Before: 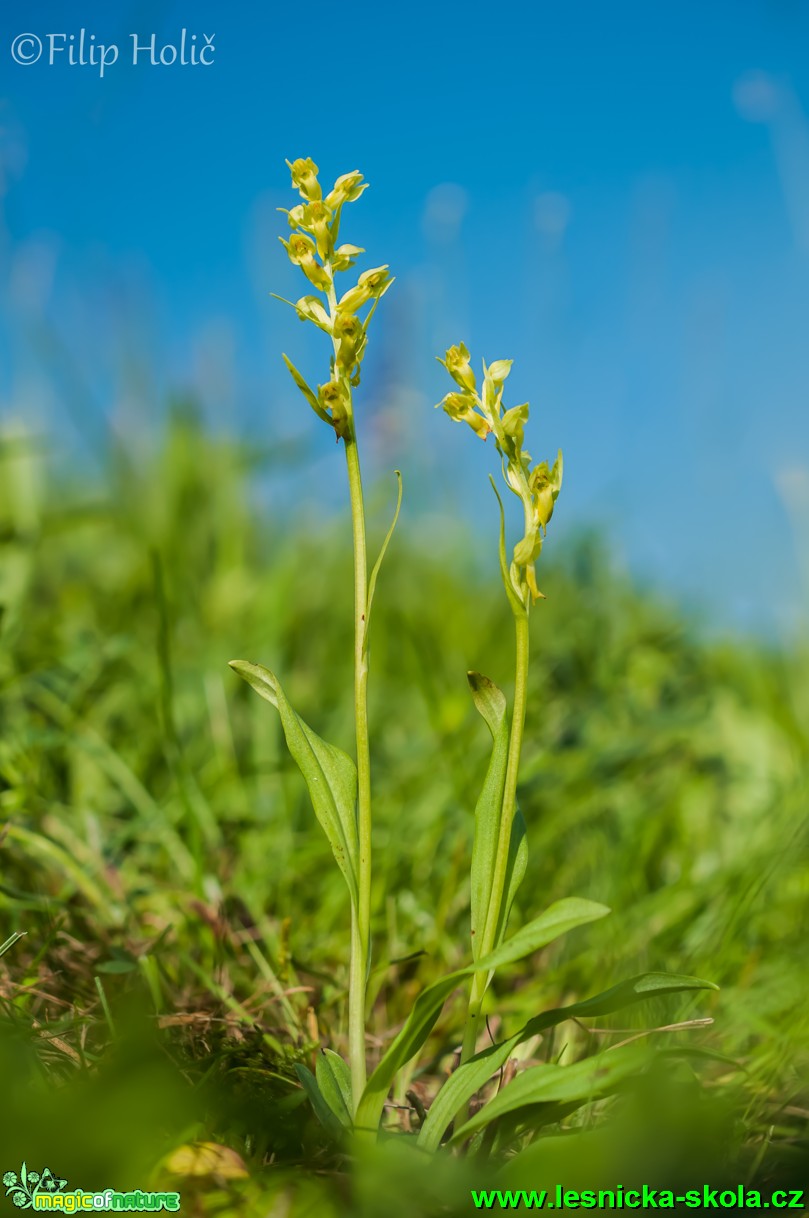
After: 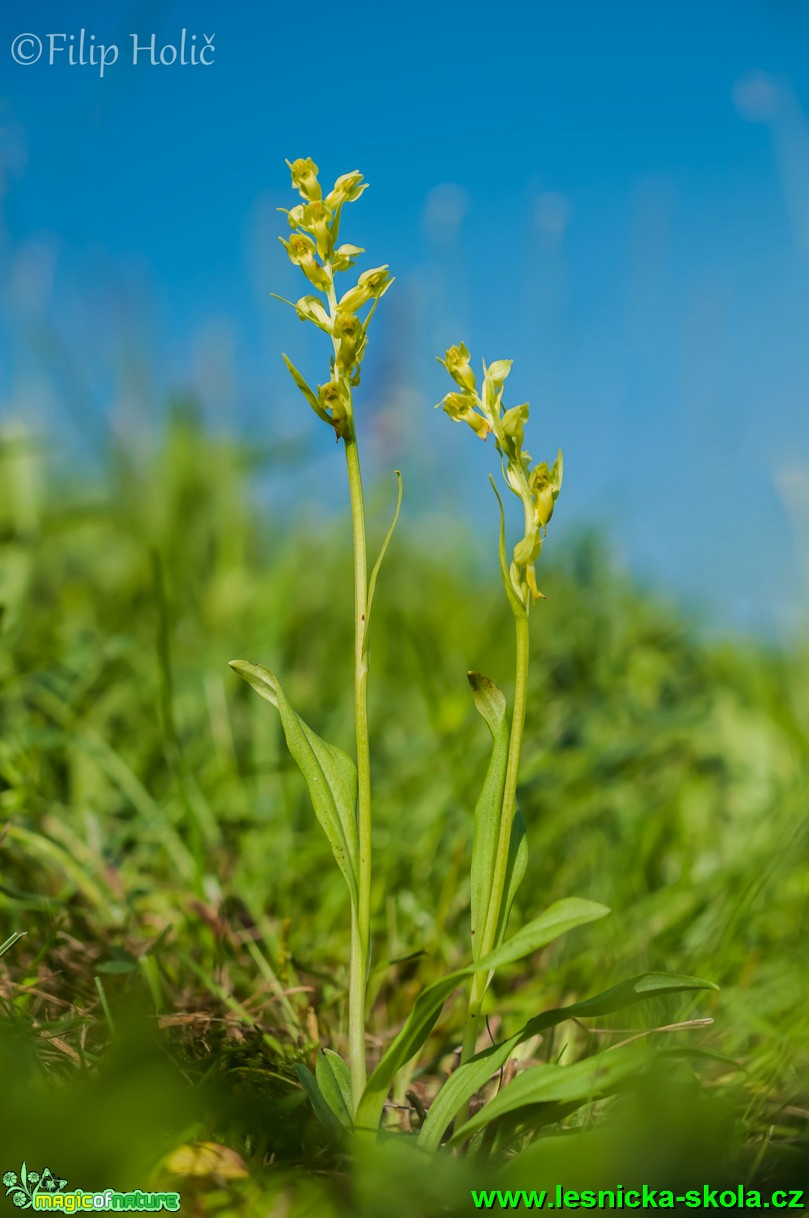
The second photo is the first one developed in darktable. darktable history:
exposure: exposure -0.111 EV, compensate highlight preservation false
